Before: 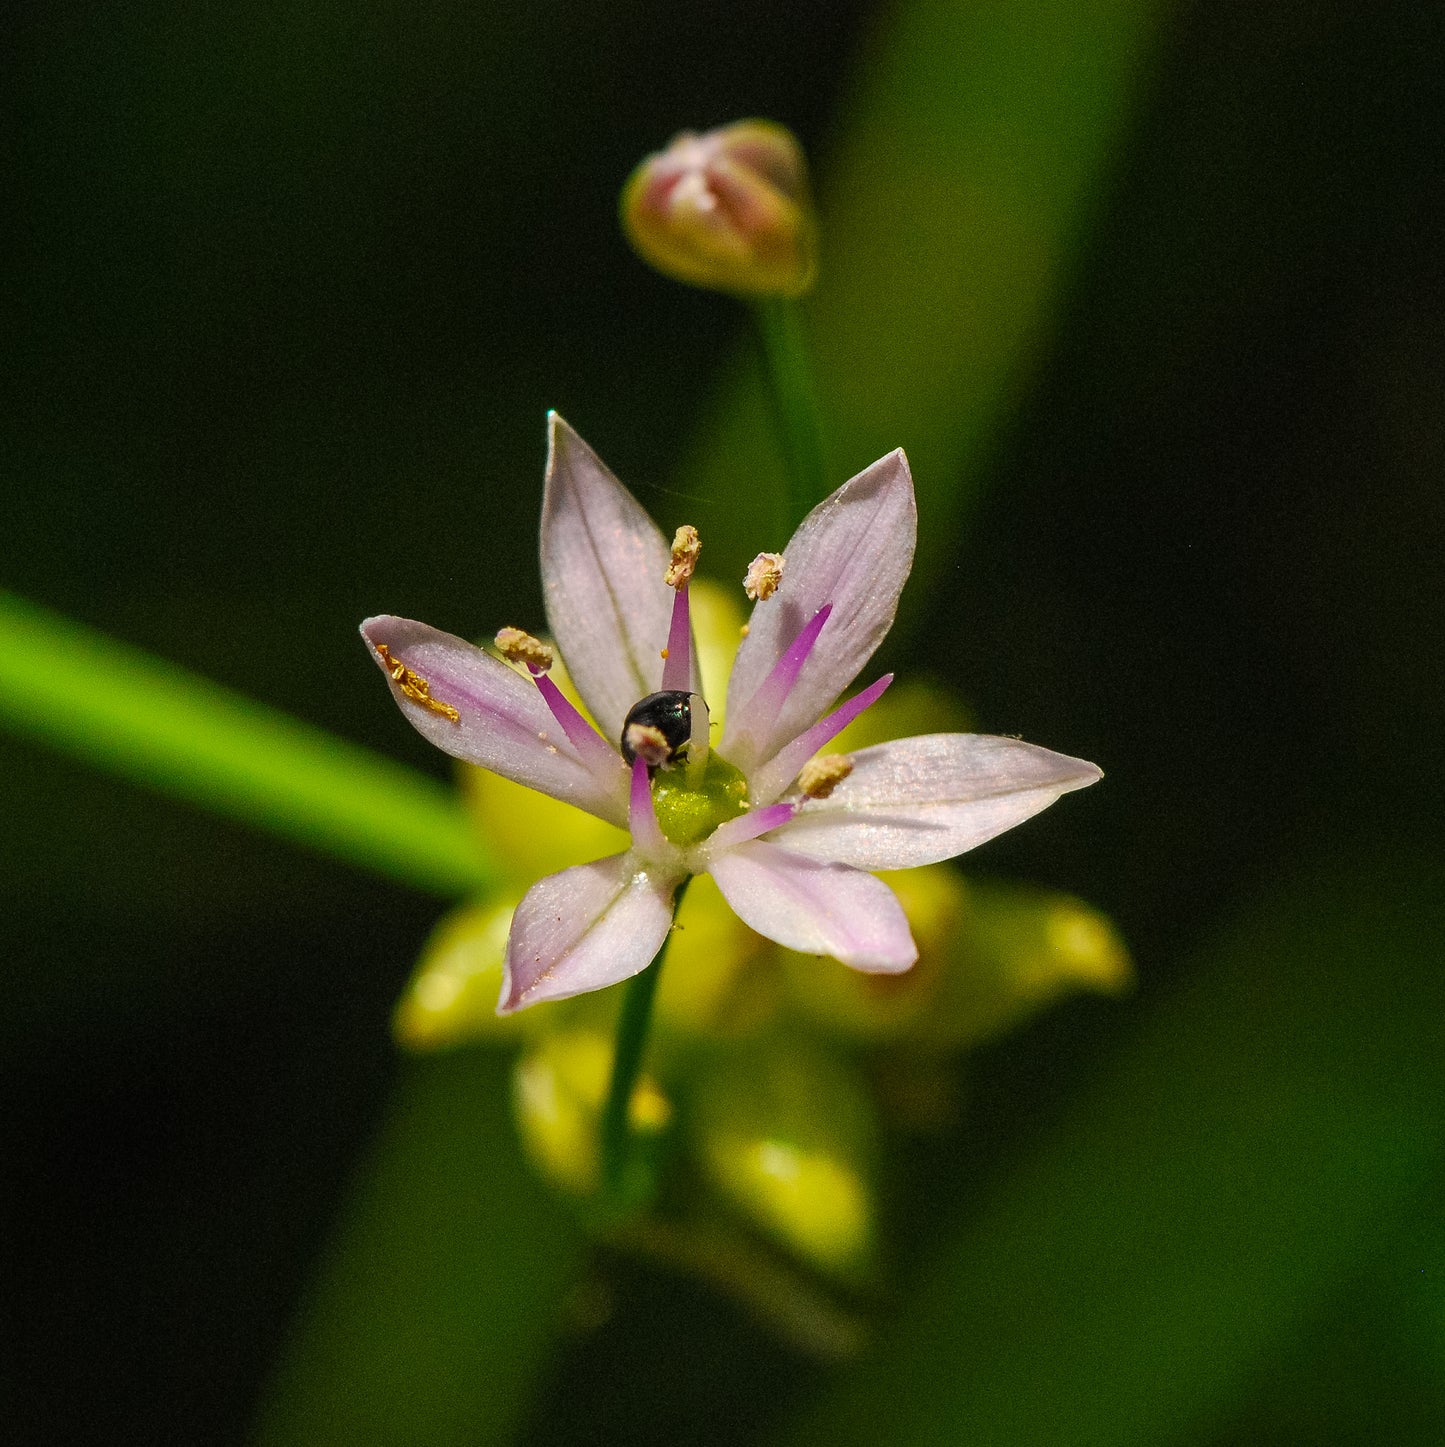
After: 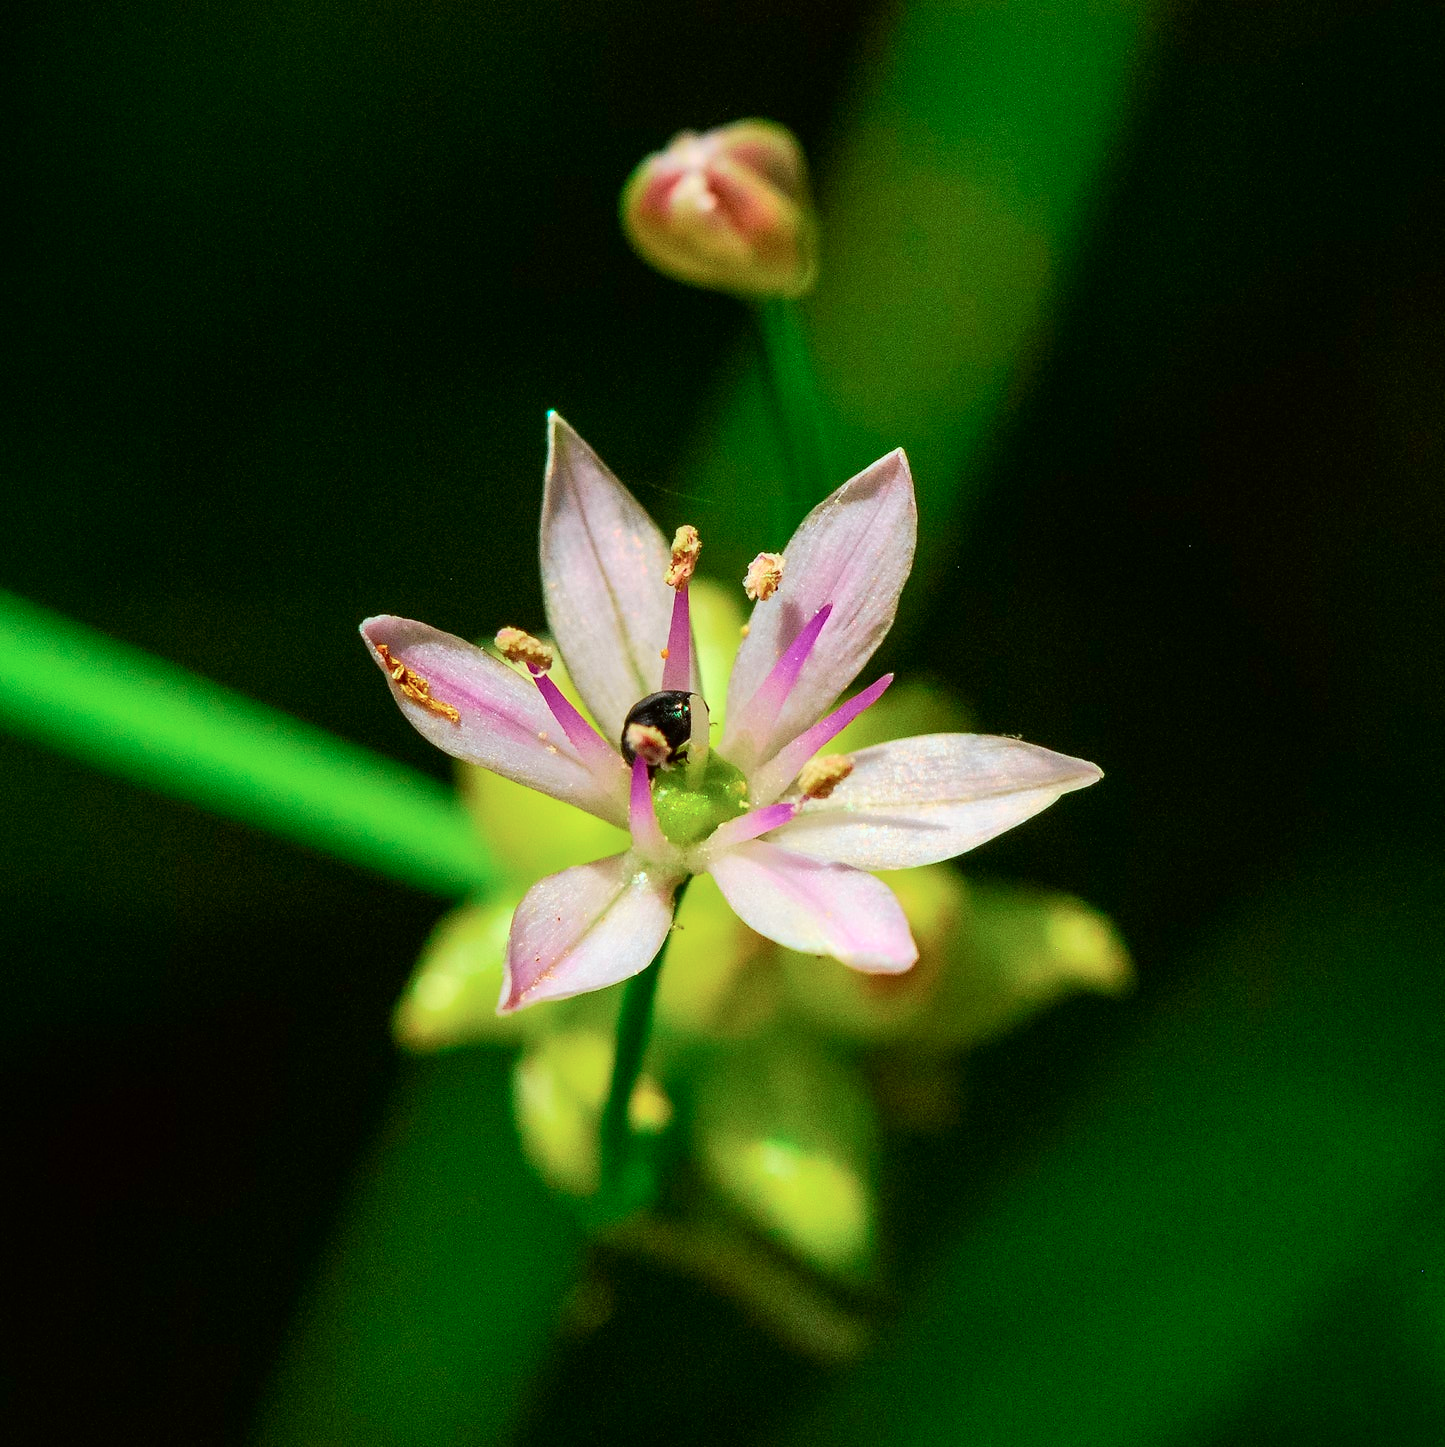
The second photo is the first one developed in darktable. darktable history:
color correction: highlights a* -2.73, highlights b* -2.09, shadows a* 2.41, shadows b* 2.73
white balance: red 0.978, blue 0.999
tone curve: curves: ch0 [(0, 0) (0.051, 0.027) (0.096, 0.071) (0.219, 0.248) (0.428, 0.52) (0.596, 0.713) (0.727, 0.823) (0.859, 0.924) (1, 1)]; ch1 [(0, 0) (0.1, 0.038) (0.318, 0.221) (0.413, 0.325) (0.454, 0.41) (0.493, 0.478) (0.503, 0.501) (0.516, 0.515) (0.548, 0.575) (0.561, 0.596) (0.594, 0.647) (0.666, 0.701) (1, 1)]; ch2 [(0, 0) (0.453, 0.44) (0.479, 0.476) (0.504, 0.5) (0.52, 0.526) (0.557, 0.585) (0.583, 0.608) (0.824, 0.815) (1, 1)], color space Lab, independent channels, preserve colors none
